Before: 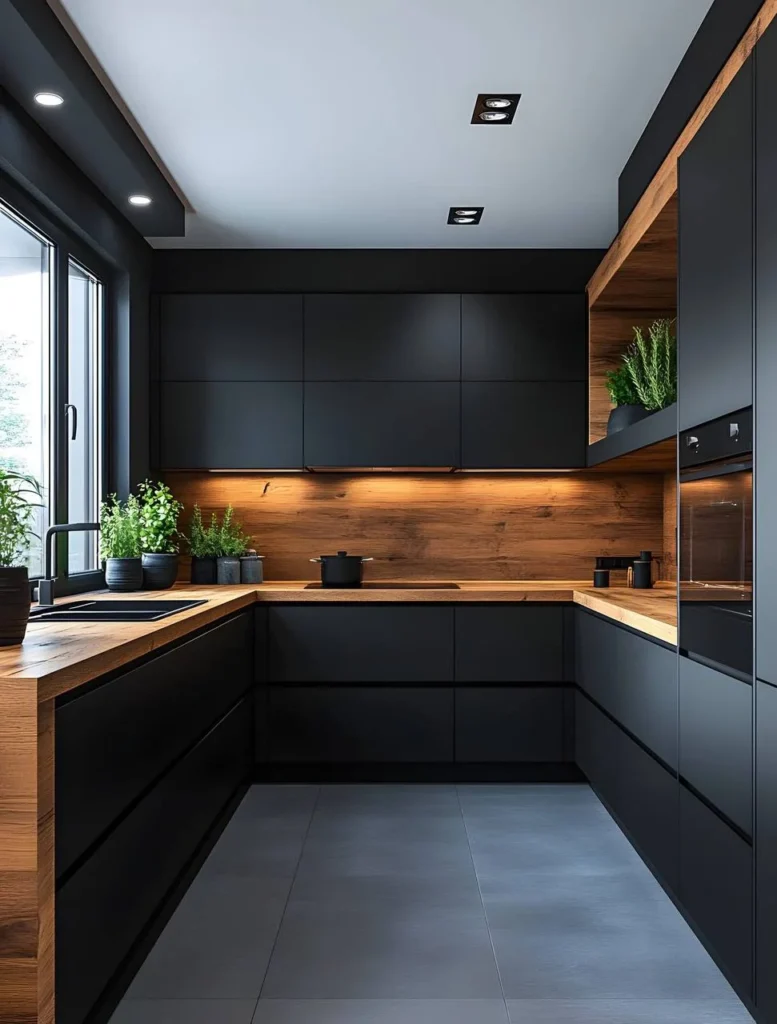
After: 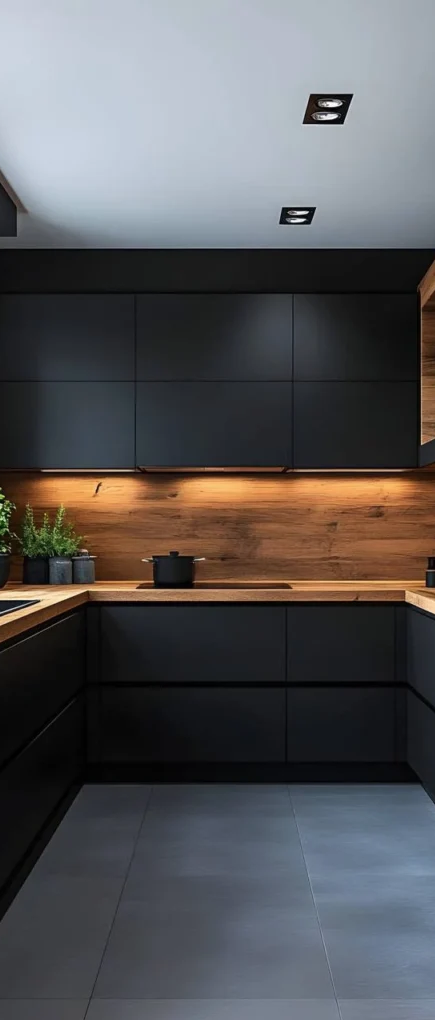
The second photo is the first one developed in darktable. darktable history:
crop: left 21.674%, right 22.086%
color zones: curves: ch0 [(0, 0.613) (0.01, 0.613) (0.245, 0.448) (0.498, 0.529) (0.642, 0.665) (0.879, 0.777) (0.99, 0.613)]; ch1 [(0, 0) (0.143, 0) (0.286, 0) (0.429, 0) (0.571, 0) (0.714, 0) (0.857, 0)], mix -93.41%
